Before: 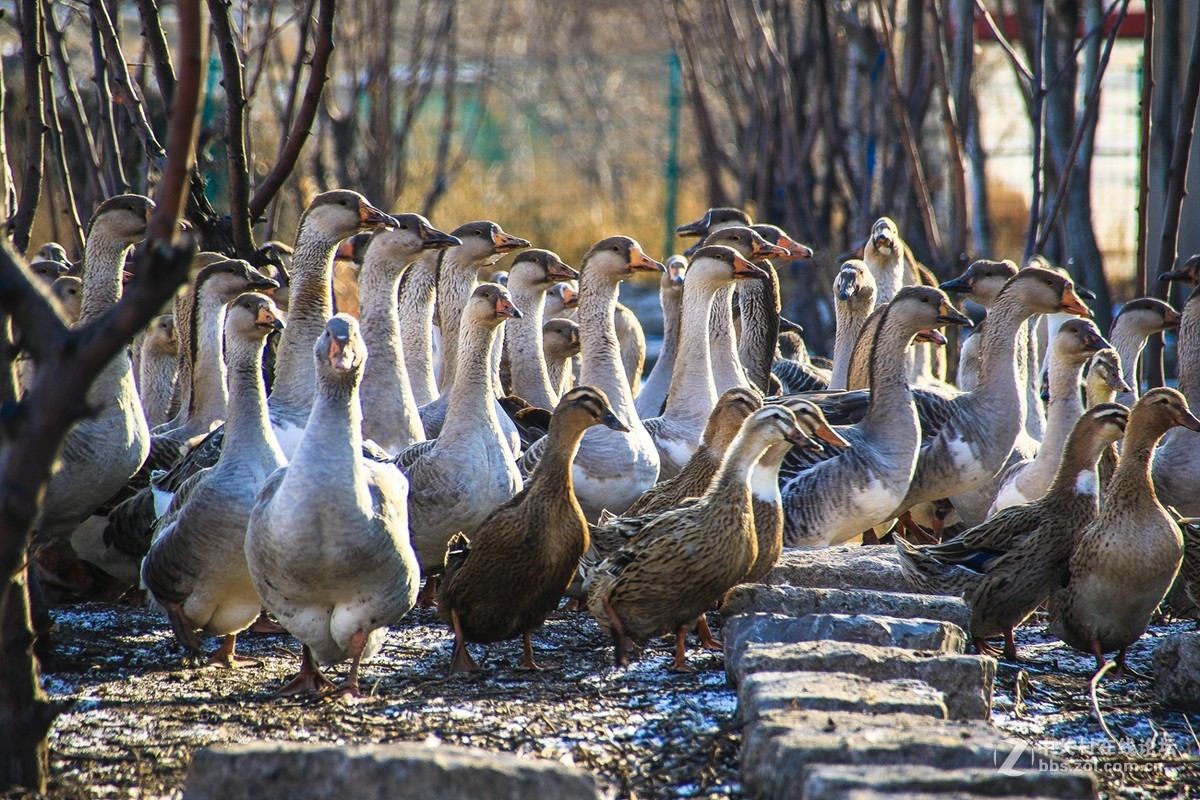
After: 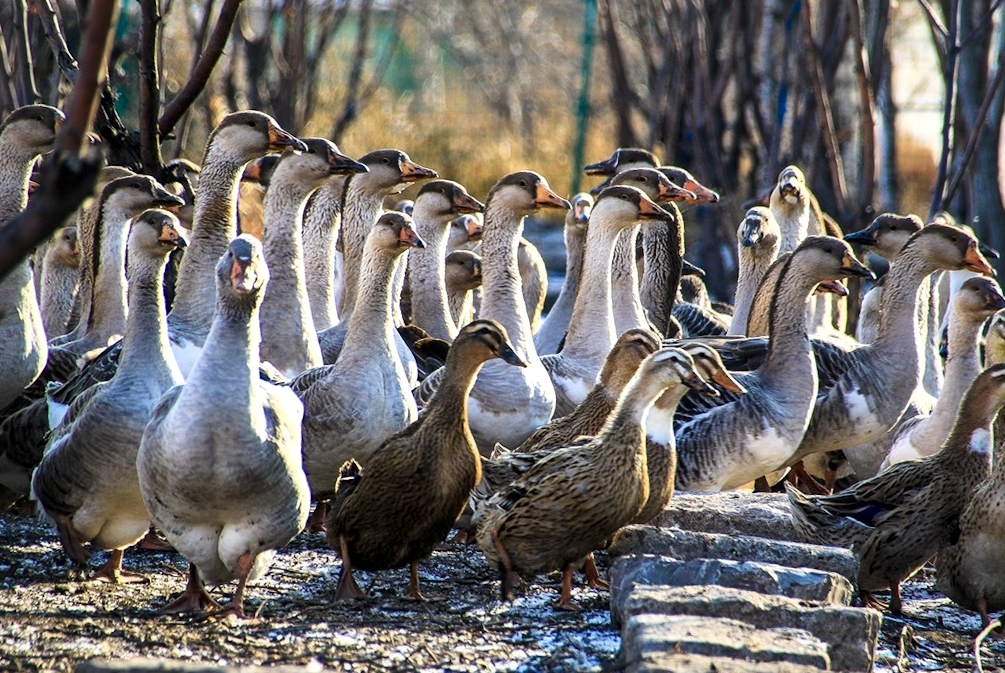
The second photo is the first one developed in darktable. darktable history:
crop and rotate: angle -2.9°, left 5.334%, top 5.166%, right 4.644%, bottom 4.384%
local contrast: mode bilateral grid, contrast 25, coarseness 59, detail 151%, midtone range 0.2
